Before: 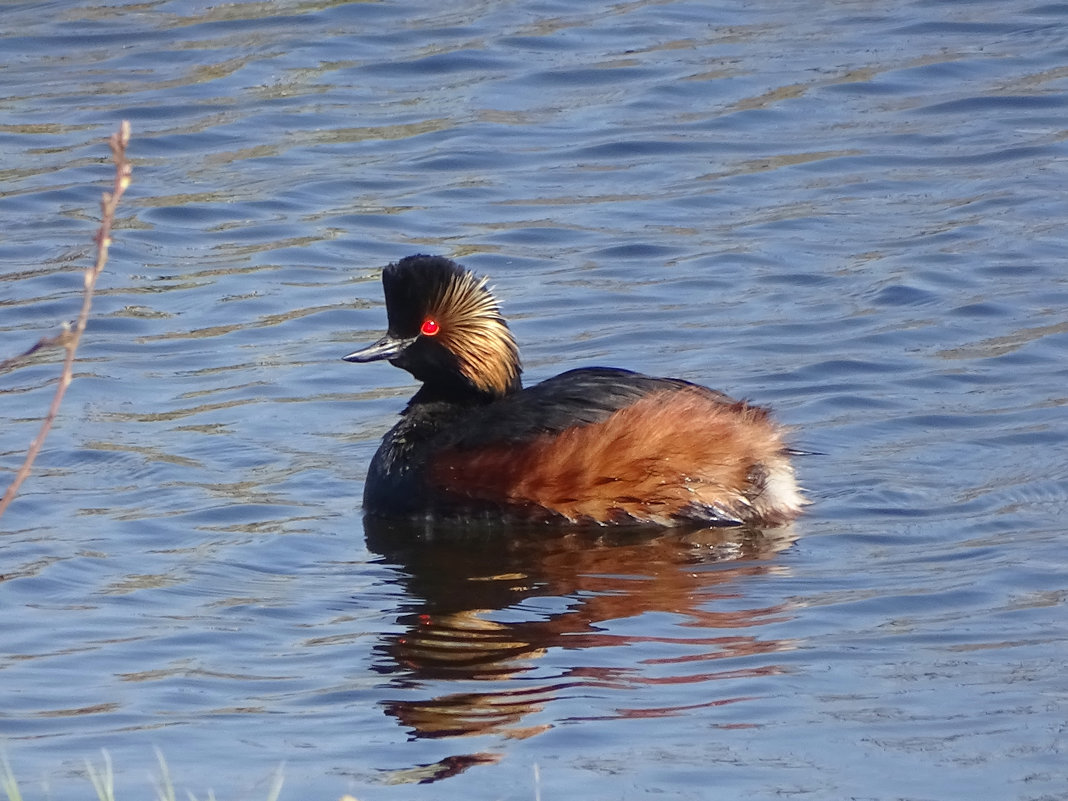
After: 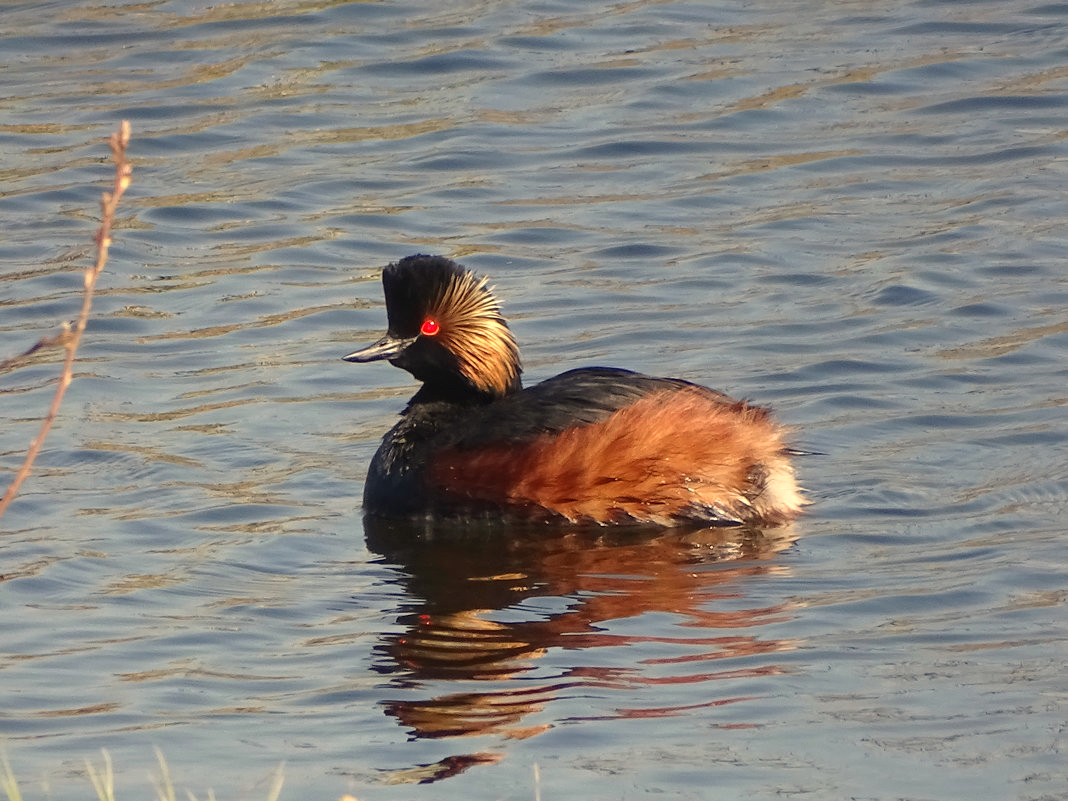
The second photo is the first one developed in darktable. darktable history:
white balance: red 1.123, blue 0.83
tone equalizer: on, module defaults
